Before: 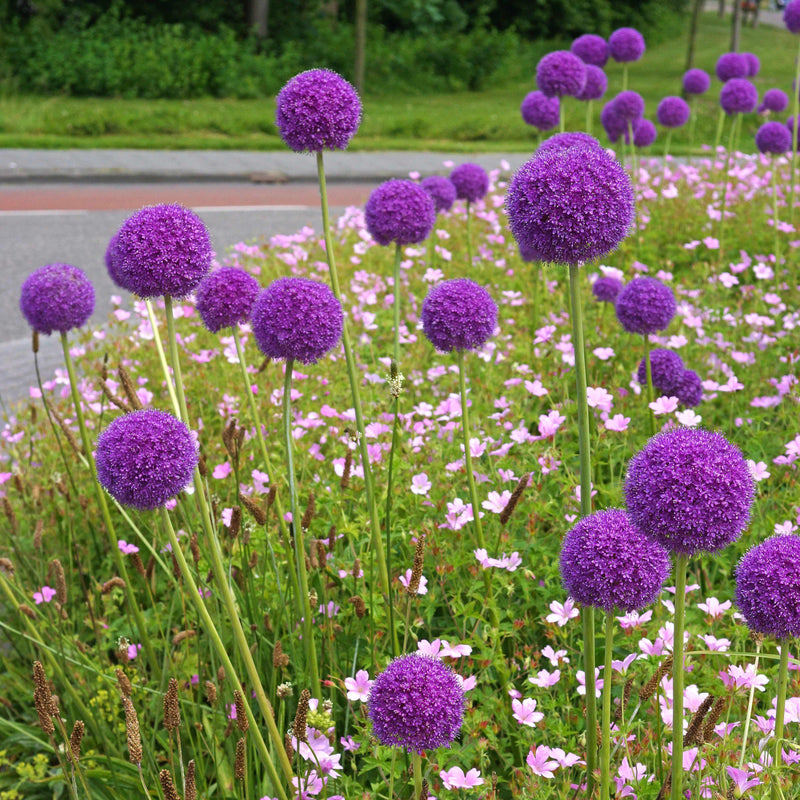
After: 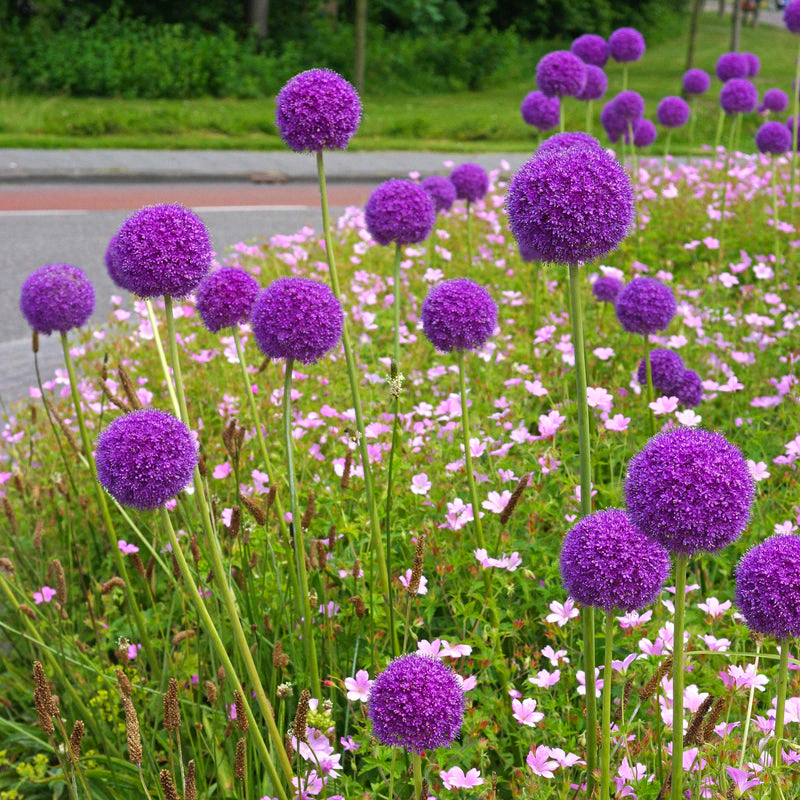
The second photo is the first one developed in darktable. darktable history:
grain: coarseness 14.57 ISO, strength 8.8%
color correction: saturation 1.1
white balance: red 1, blue 1
